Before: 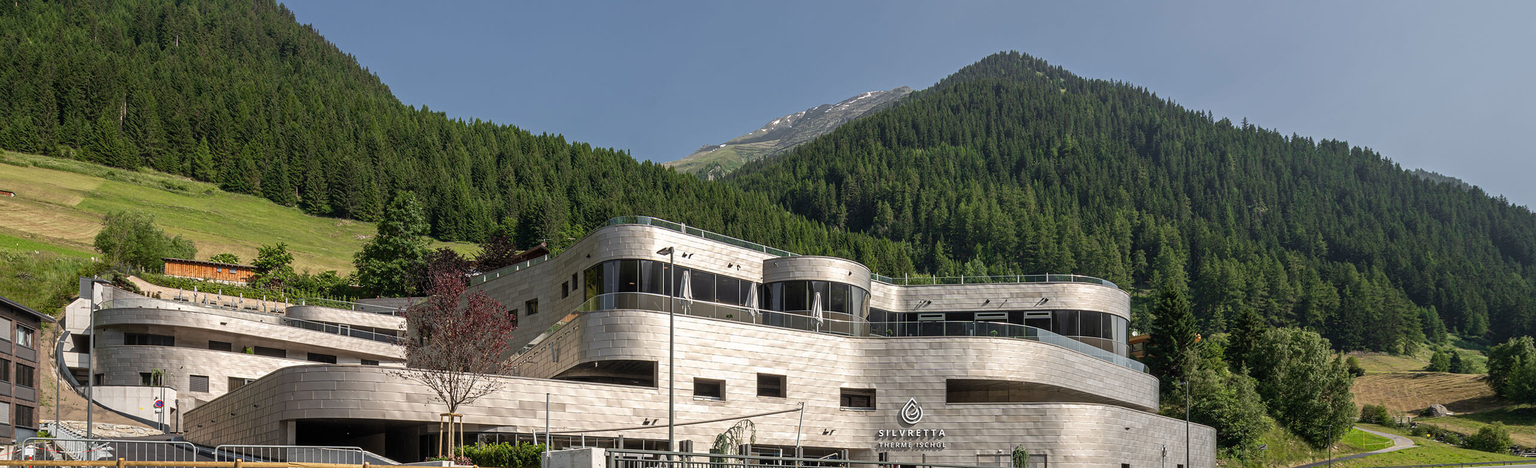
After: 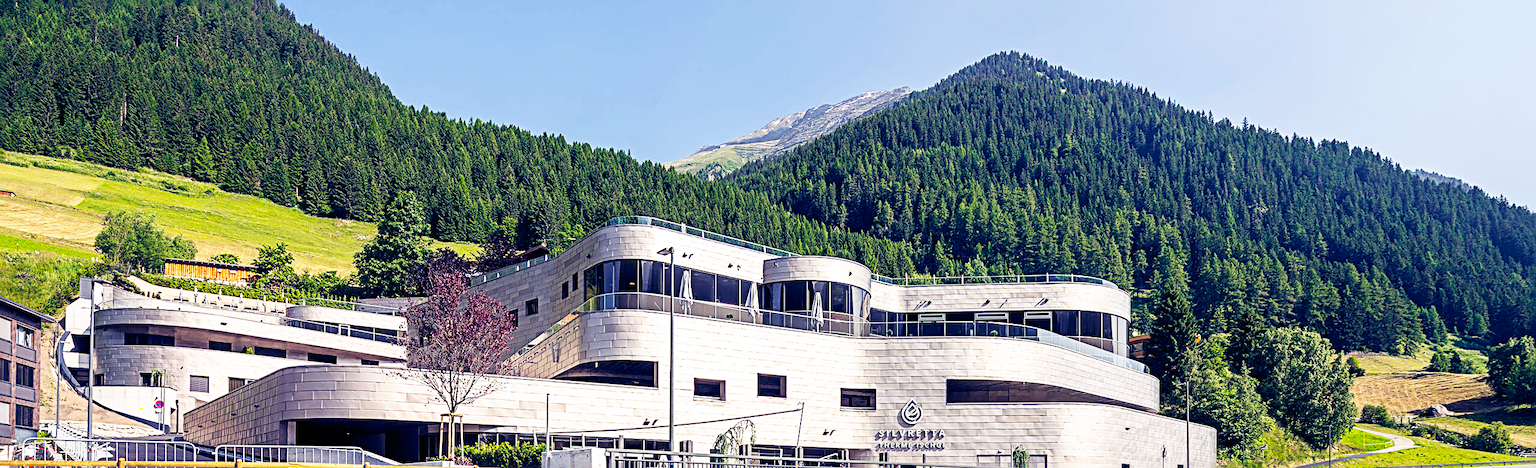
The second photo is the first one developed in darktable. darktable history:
sharpen: radius 3.959
color balance rgb: shadows lift › luminance -21.809%, shadows lift › chroma 6.644%, shadows lift › hue 267.23°, power › luminance 0.962%, power › chroma 0.413%, power › hue 36.35°, highlights gain › chroma 0.152%, highlights gain › hue 331.58°, global offset › chroma 0.242%, global offset › hue 256.04°, perceptual saturation grading › global saturation 25.358%, global vibrance 9.83%
base curve: curves: ch0 [(0, 0) (0.007, 0.004) (0.027, 0.03) (0.046, 0.07) (0.207, 0.54) (0.442, 0.872) (0.673, 0.972) (1, 1)], preserve colors none
